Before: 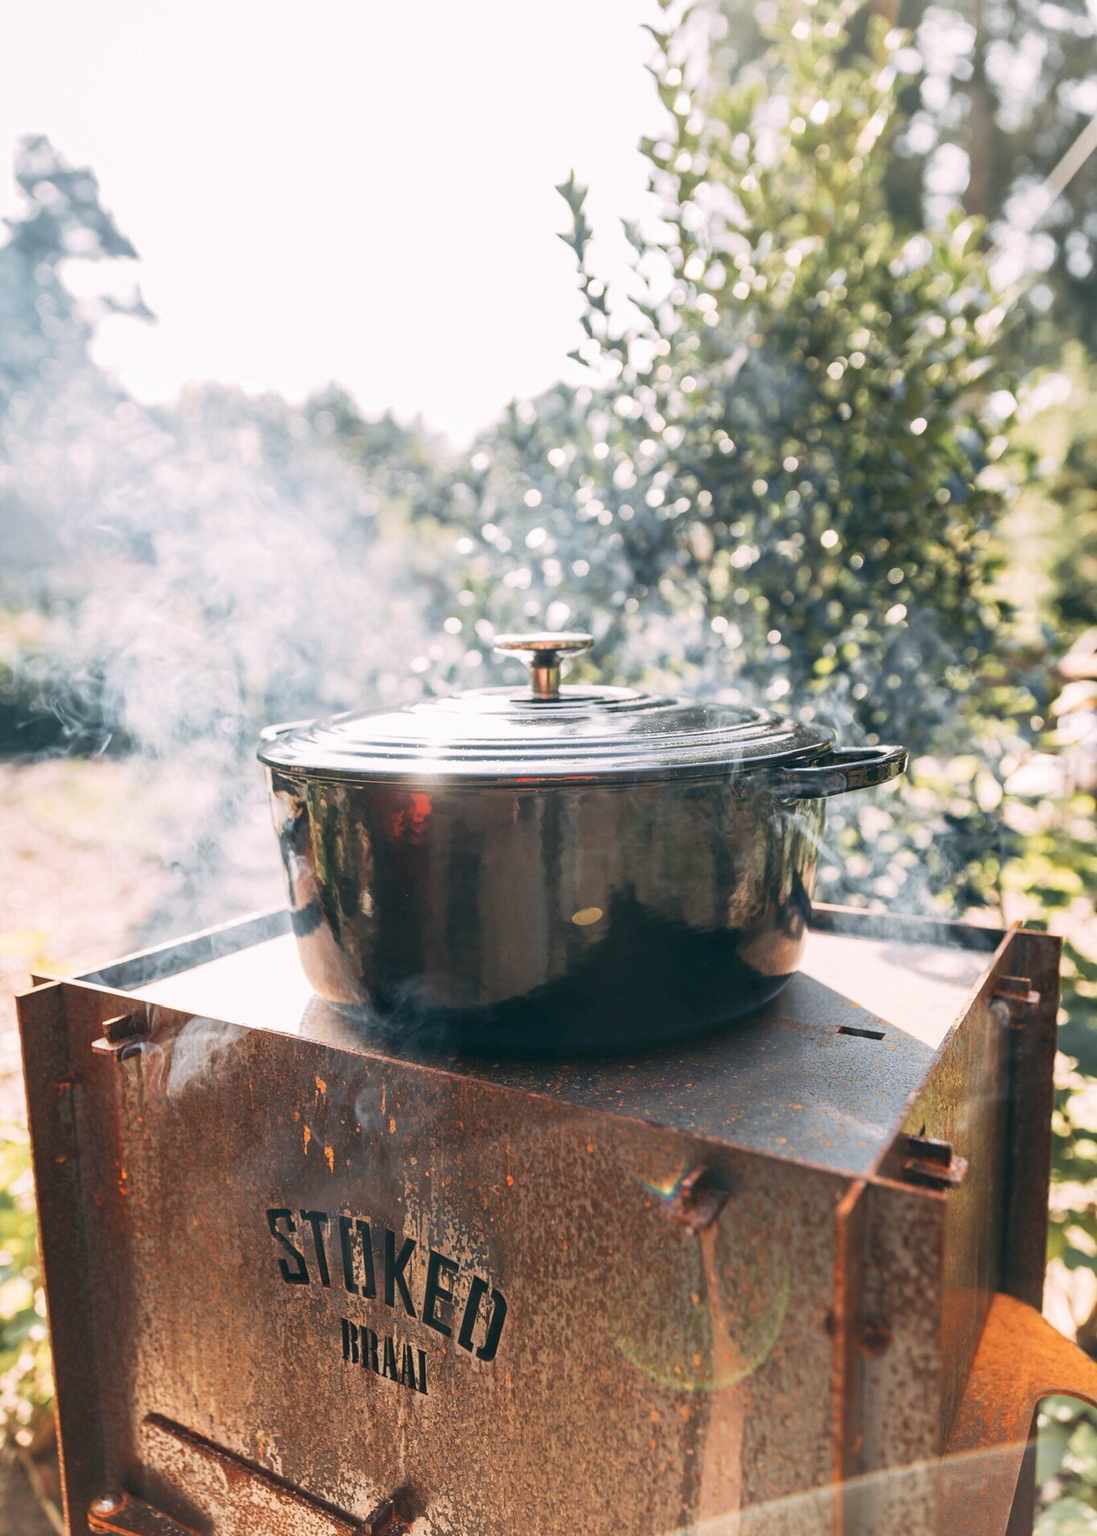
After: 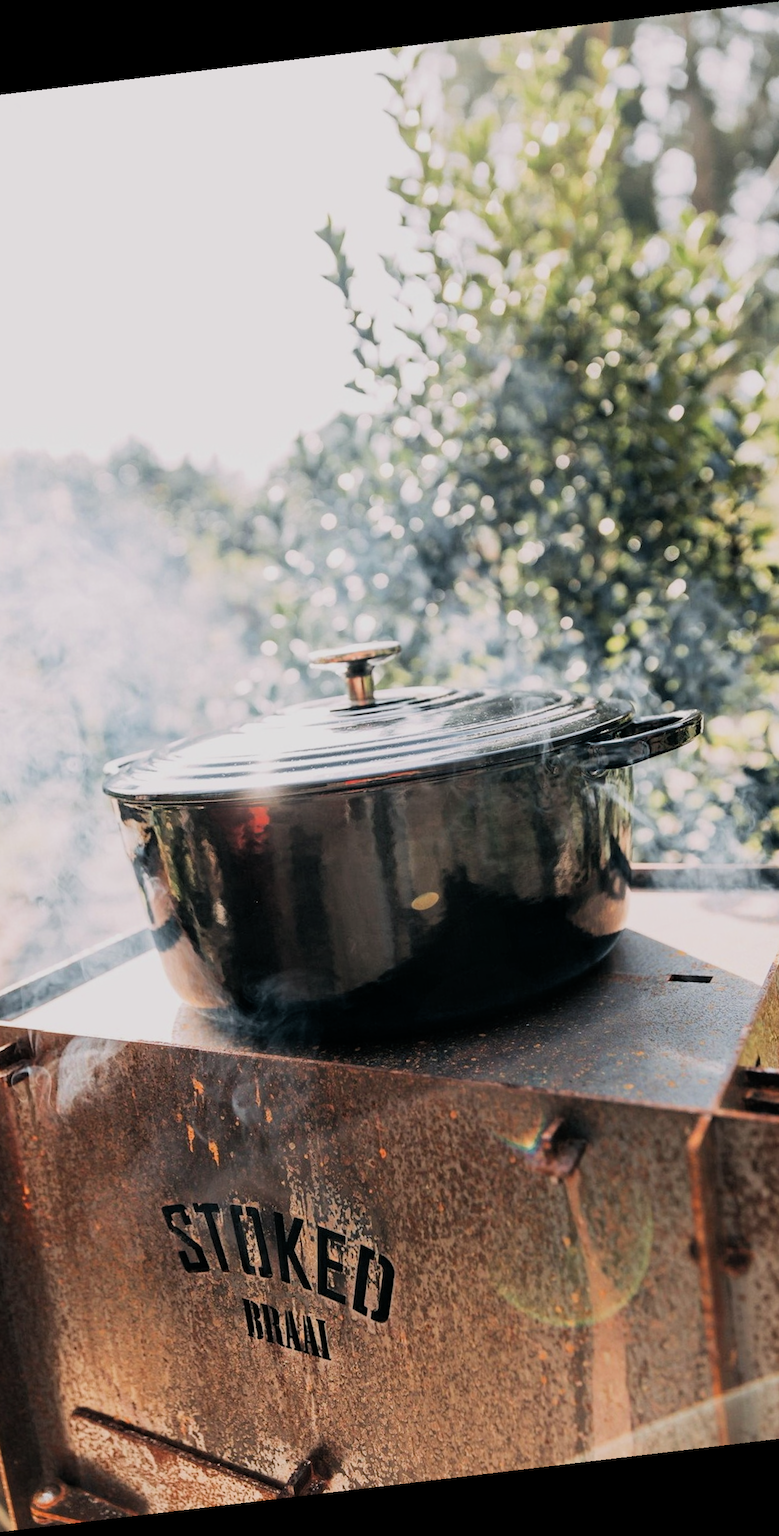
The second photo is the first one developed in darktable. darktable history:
rotate and perspective: rotation -6.83°, automatic cropping off
crop and rotate: left 18.442%, right 15.508%
filmic rgb: black relative exposure -5 EV, hardness 2.88, contrast 1.2
